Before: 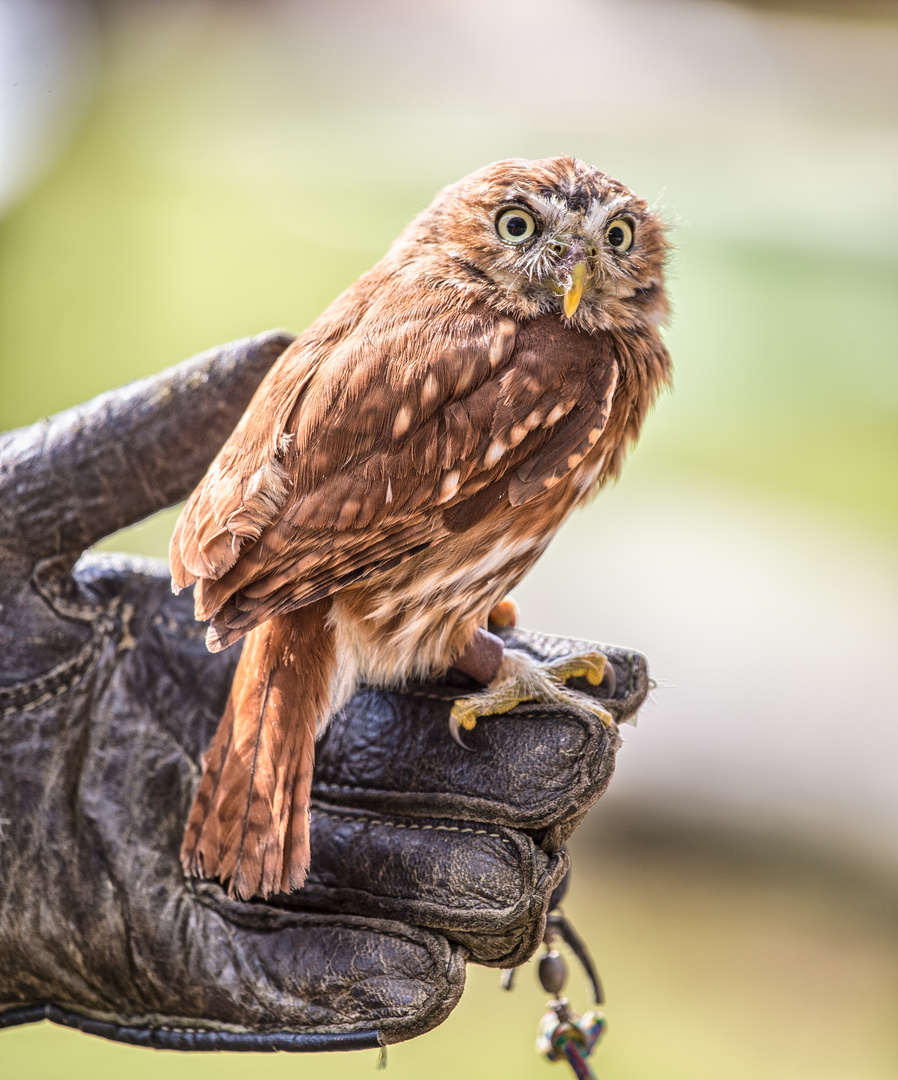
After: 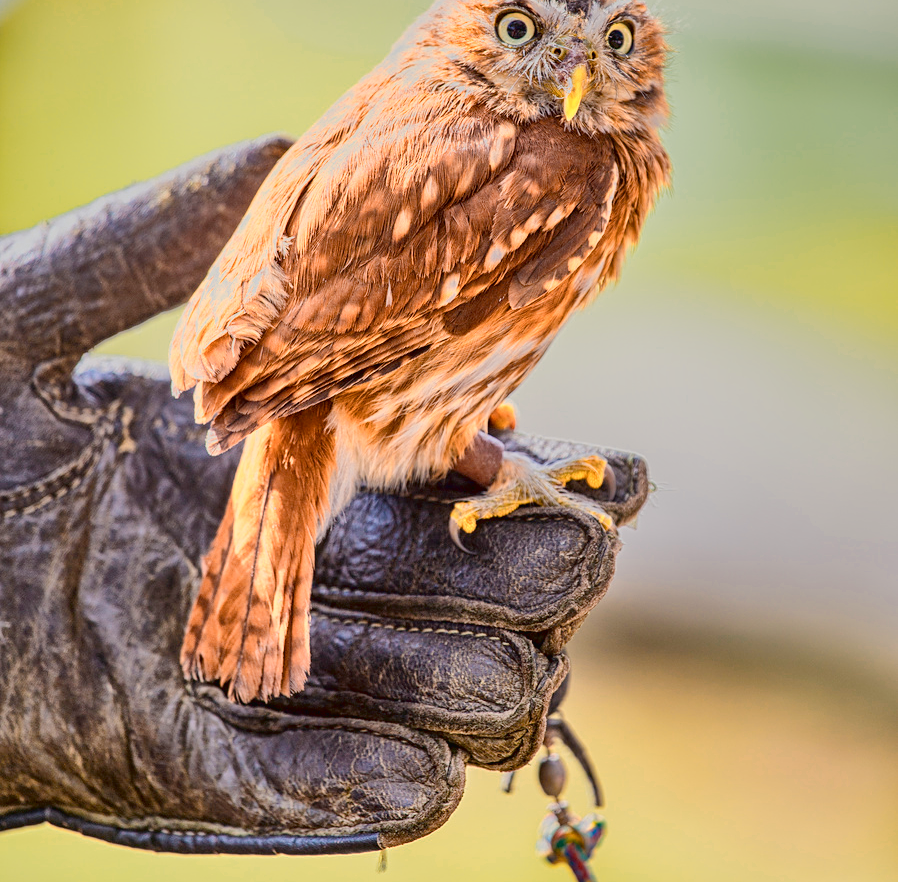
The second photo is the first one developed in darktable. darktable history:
crop and rotate: top 18.291%
shadows and highlights: low approximation 0.01, soften with gaussian
sharpen: amount 0.206
color balance rgb: perceptual saturation grading › global saturation 36.014%, perceptual saturation grading › shadows 35.114%, contrast -29.961%
base curve: preserve colors none
tone curve: curves: ch0 [(0, 0.019) (0.11, 0.036) (0.259, 0.214) (0.378, 0.365) (0.499, 0.529) (1, 1)], color space Lab, independent channels, preserve colors none
color zones: curves: ch0 [(0.018, 0.548) (0.197, 0.654) (0.425, 0.447) (0.605, 0.658) (0.732, 0.579)]; ch1 [(0.105, 0.531) (0.224, 0.531) (0.386, 0.39) (0.618, 0.456) (0.732, 0.456) (0.956, 0.421)]; ch2 [(0.039, 0.583) (0.215, 0.465) (0.399, 0.544) (0.465, 0.548) (0.614, 0.447) (0.724, 0.43) (0.882, 0.623) (0.956, 0.632)]
